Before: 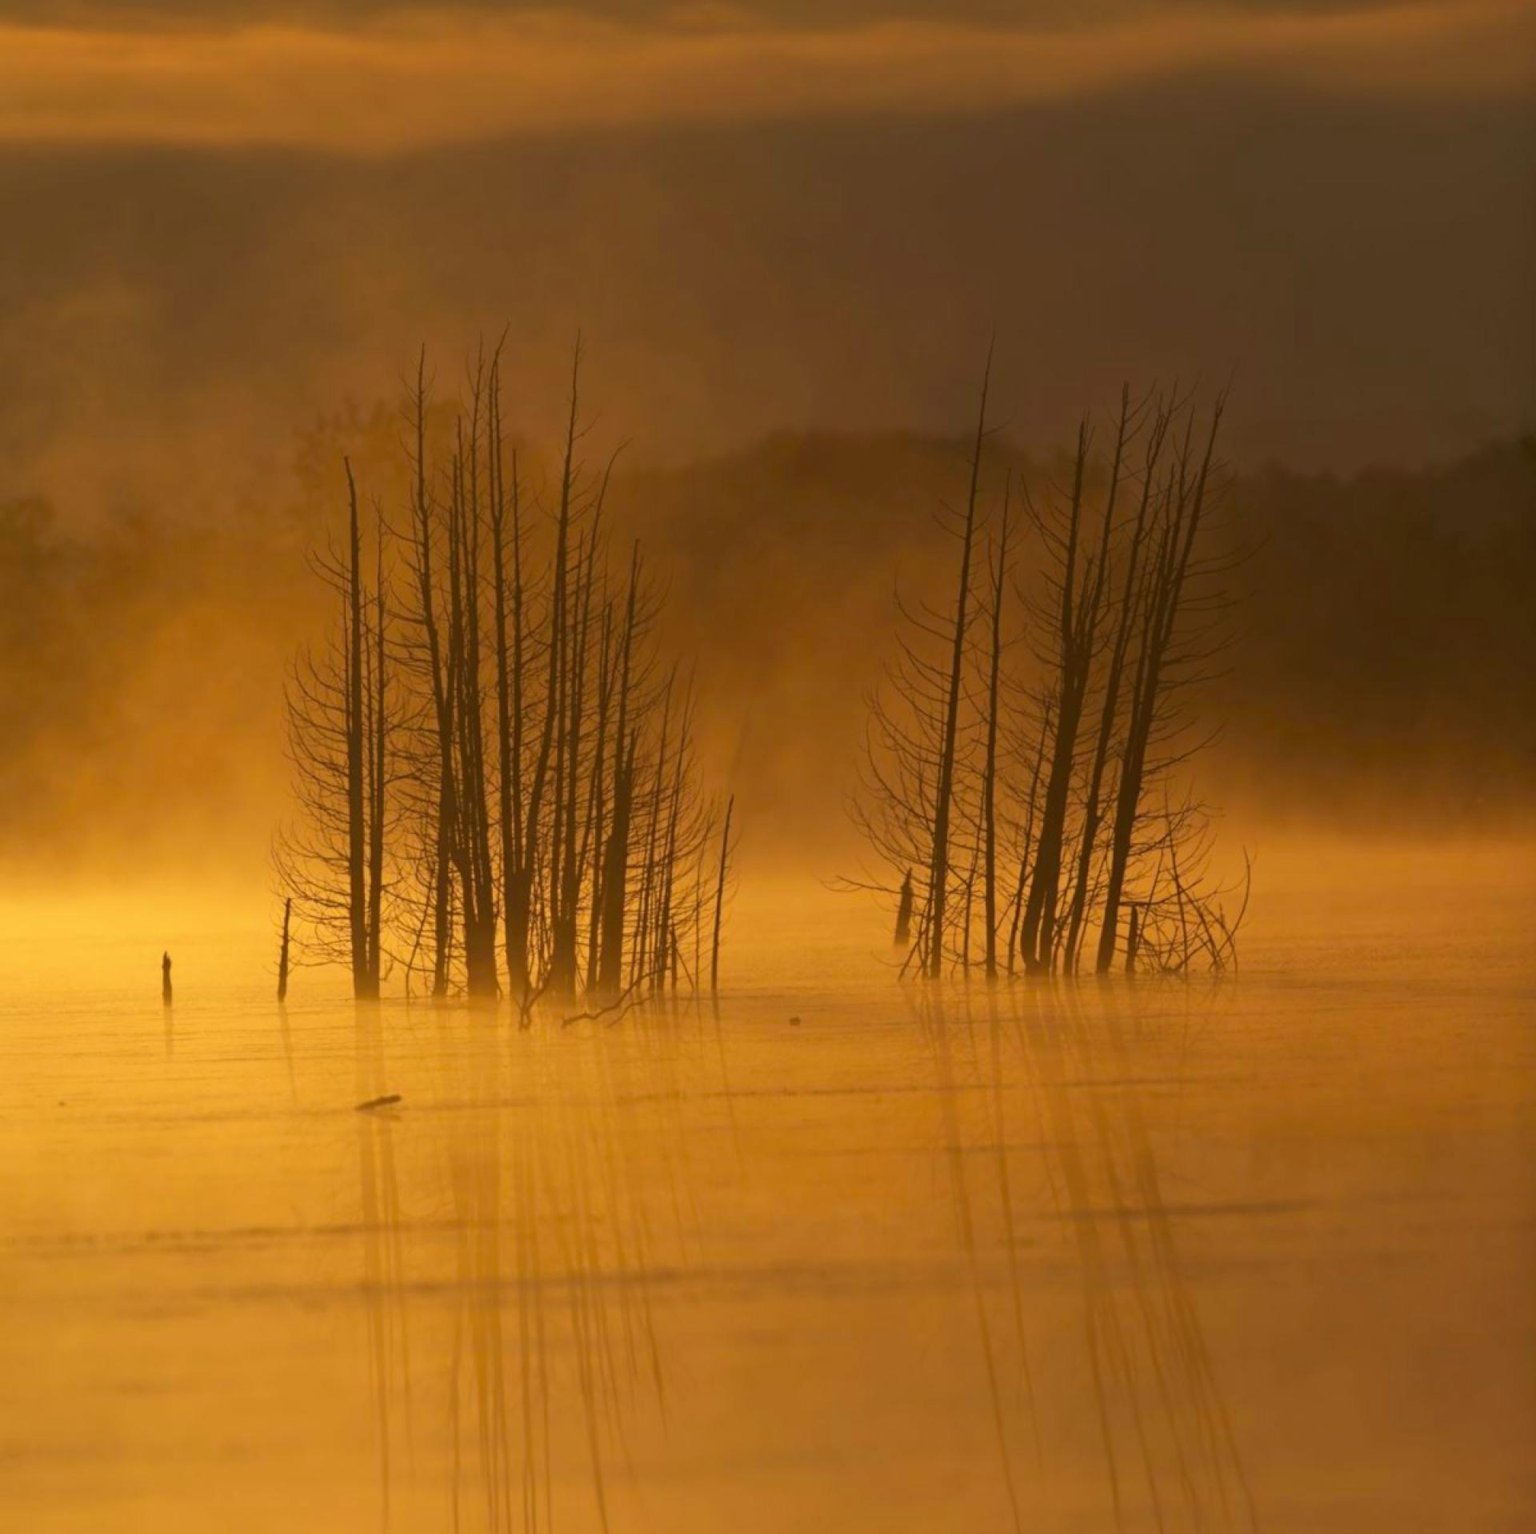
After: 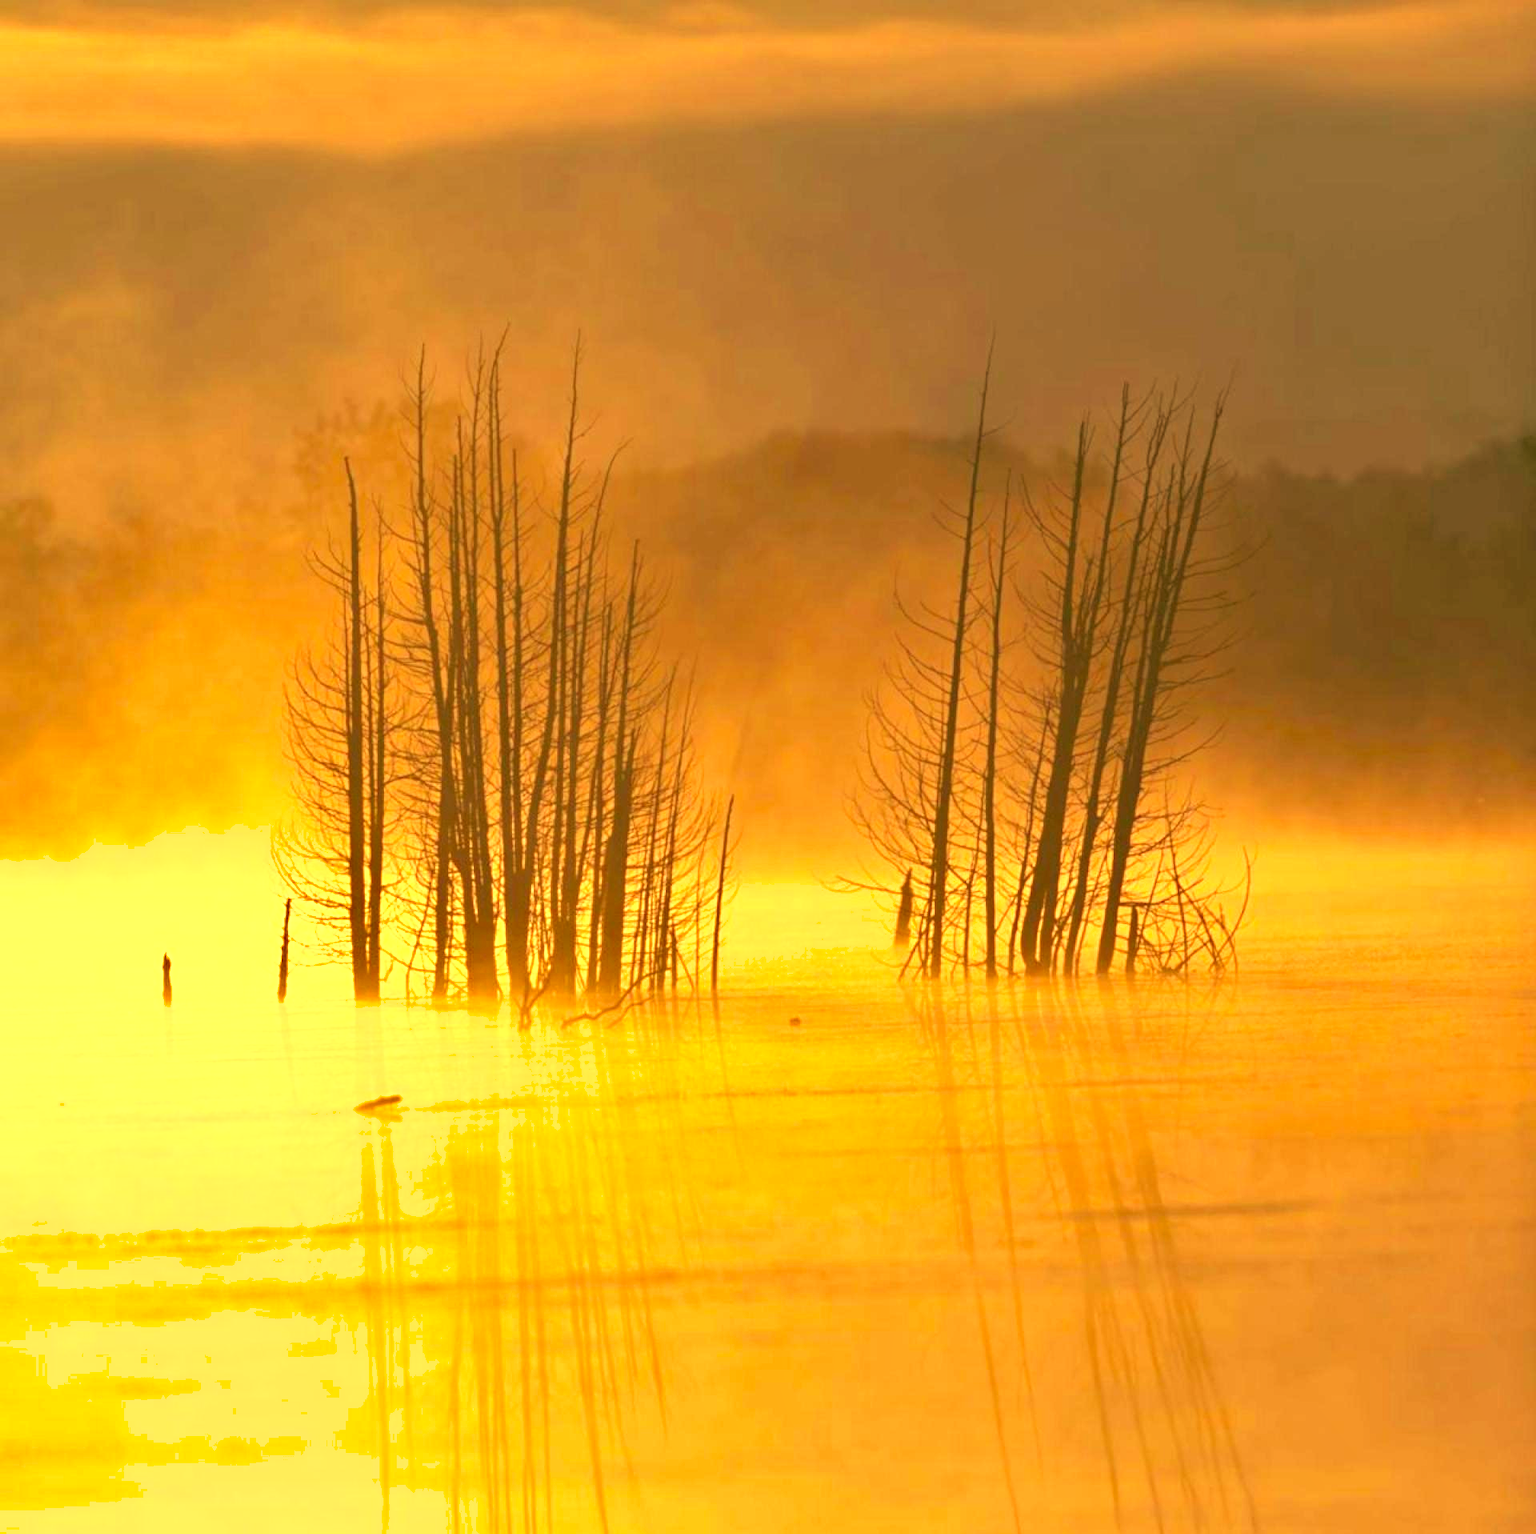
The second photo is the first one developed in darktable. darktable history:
exposure: black level correction 0, exposure 1.7 EV, compensate exposure bias true, compensate highlight preservation false
color balance: mode lift, gamma, gain (sRGB), lift [1, 0.69, 1, 1], gamma [1, 1.482, 1, 1], gain [1, 1, 1, 0.802]
shadows and highlights: shadows 35, highlights -35, soften with gaussian
